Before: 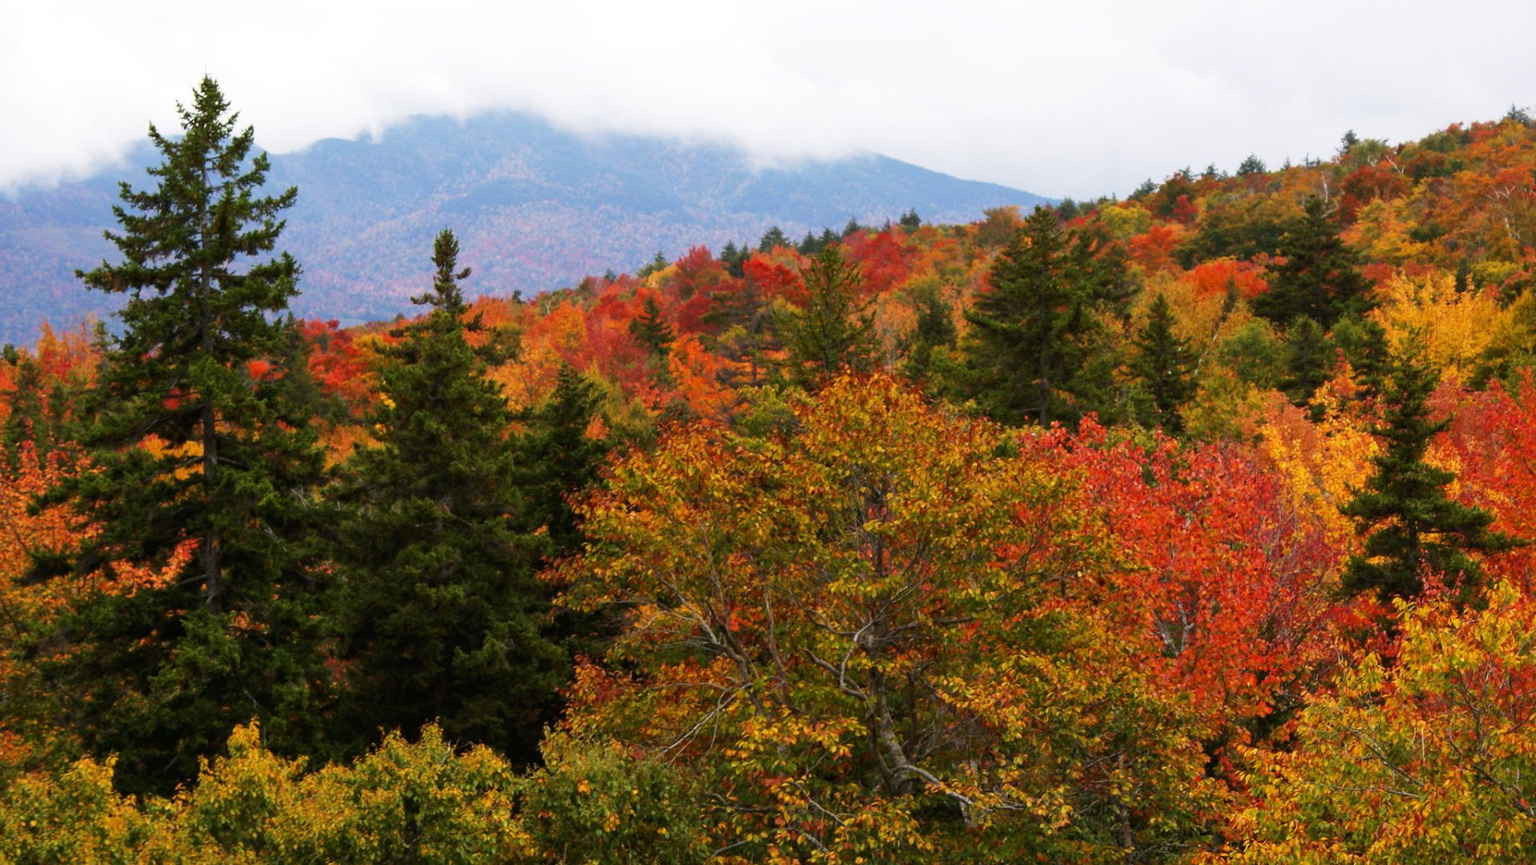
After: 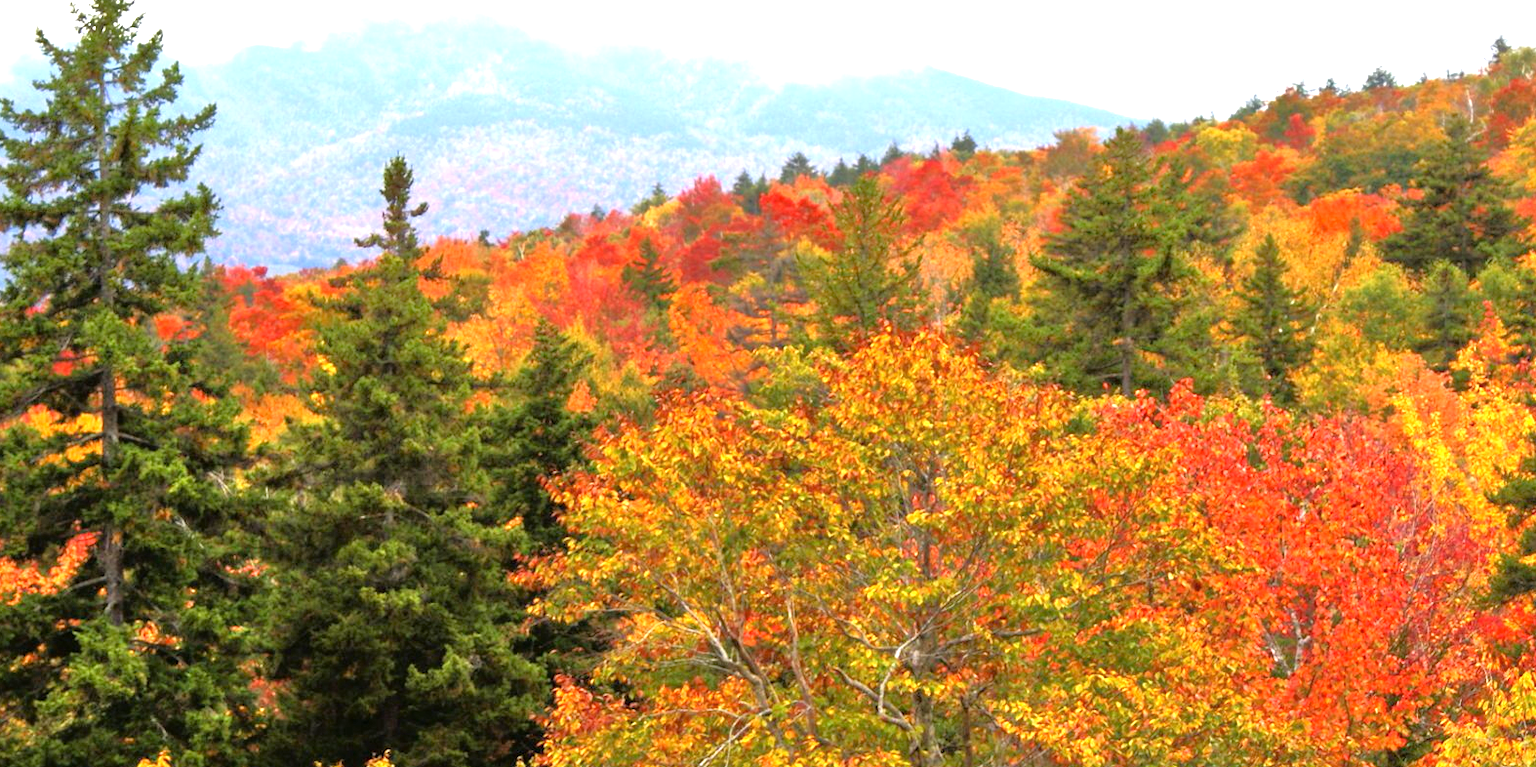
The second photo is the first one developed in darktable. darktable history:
crop: left 7.856%, top 11.836%, right 10.12%, bottom 15.387%
exposure: exposure 1.15 EV, compensate highlight preservation false
tone equalizer: -7 EV 0.15 EV, -6 EV 0.6 EV, -5 EV 1.15 EV, -4 EV 1.33 EV, -3 EV 1.15 EV, -2 EV 0.6 EV, -1 EV 0.15 EV, mask exposure compensation -0.5 EV
